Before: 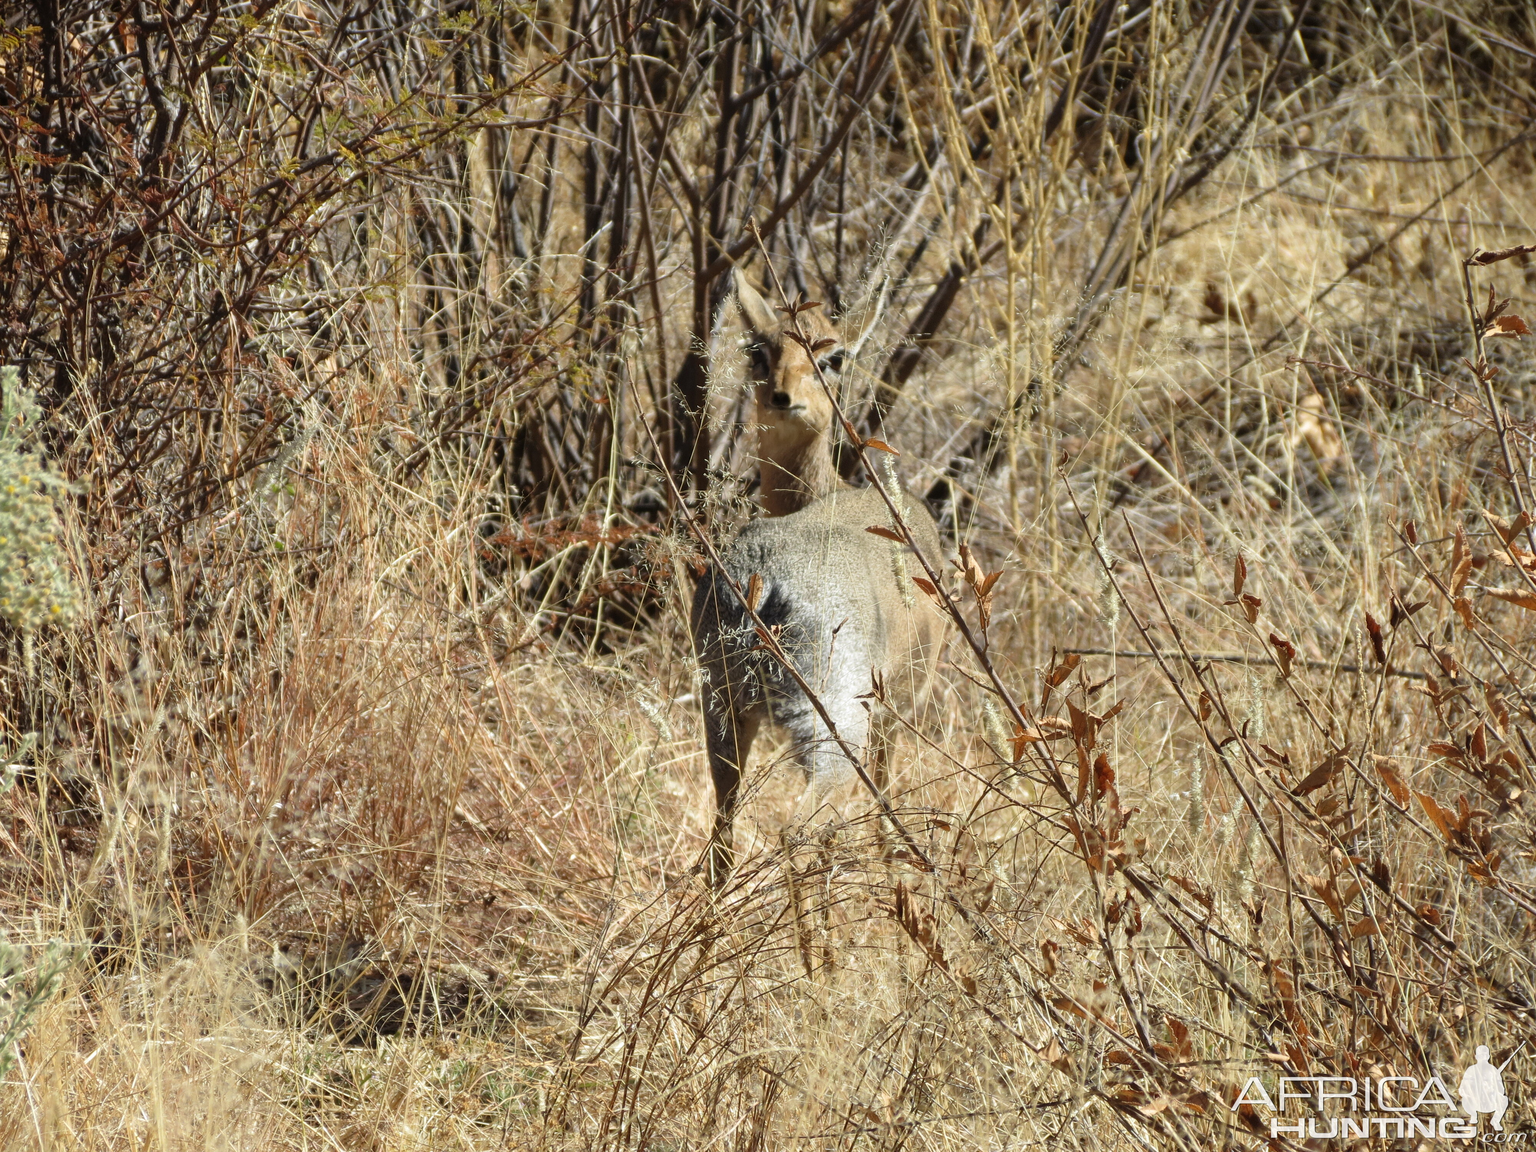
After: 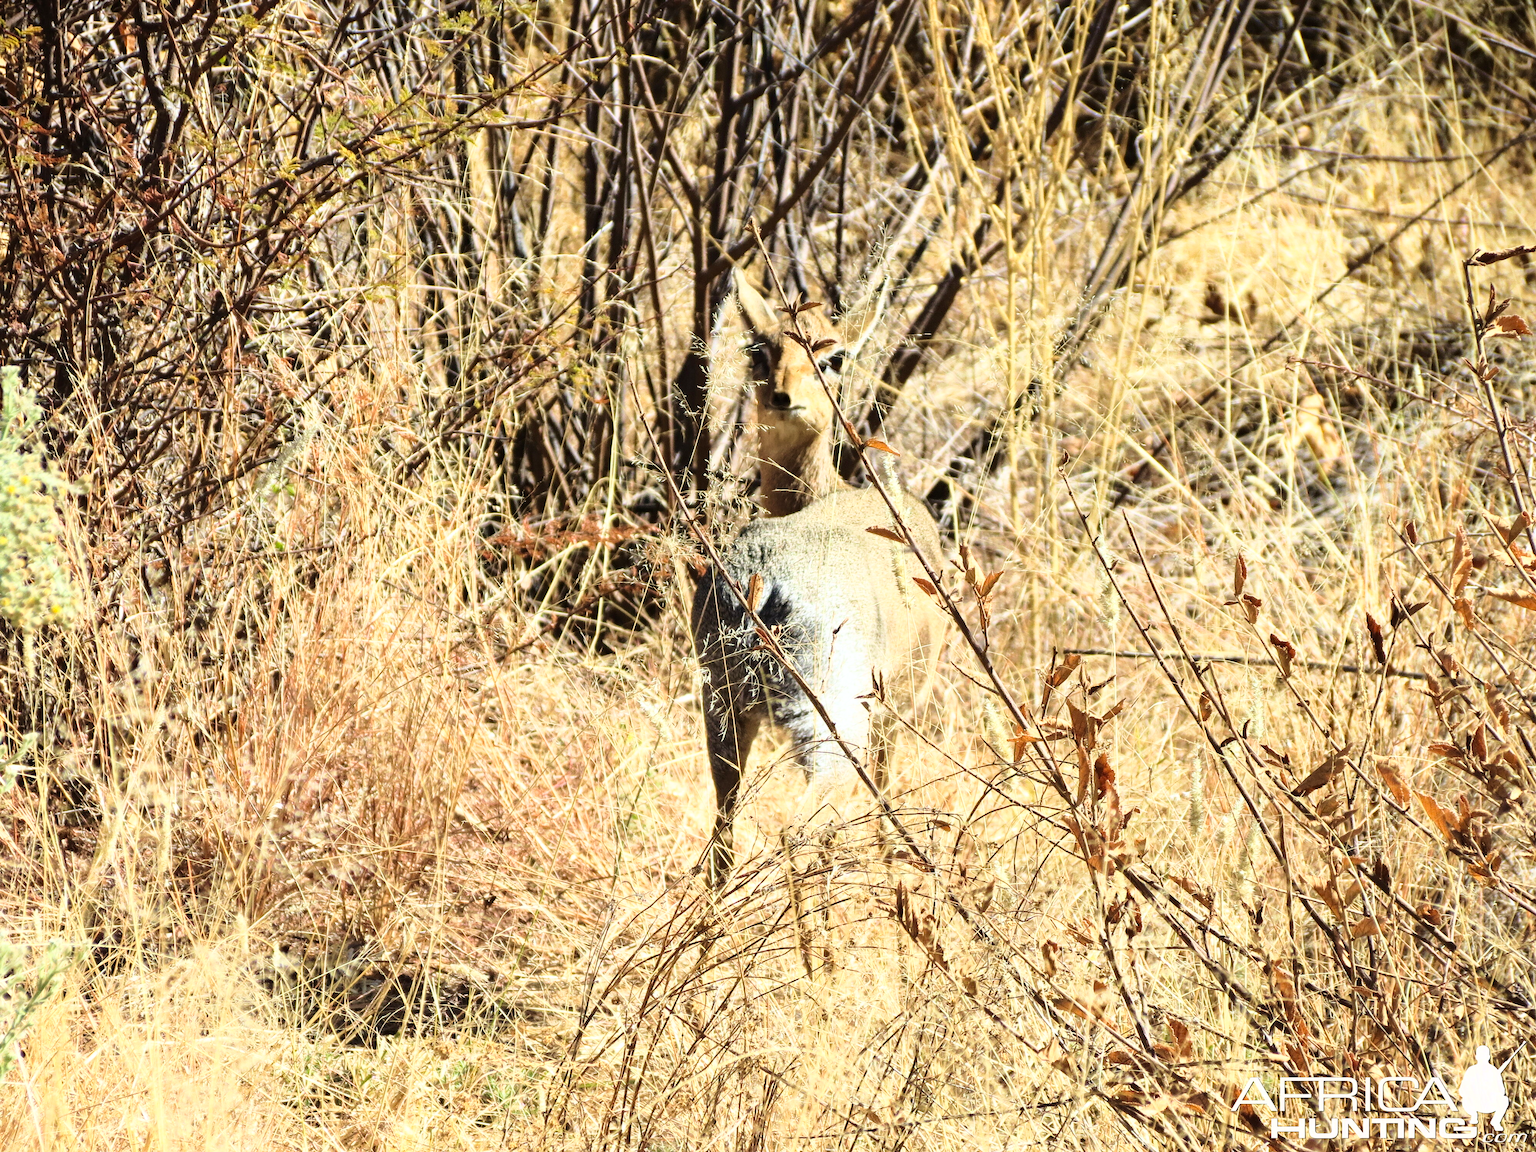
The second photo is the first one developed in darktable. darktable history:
base curve: curves: ch0 [(0, 0) (0.026, 0.03) (0.109, 0.232) (0.351, 0.748) (0.669, 0.968) (1, 1)]
tone equalizer: on, module defaults
velvia: on, module defaults
haze removal: compatibility mode true, adaptive false
